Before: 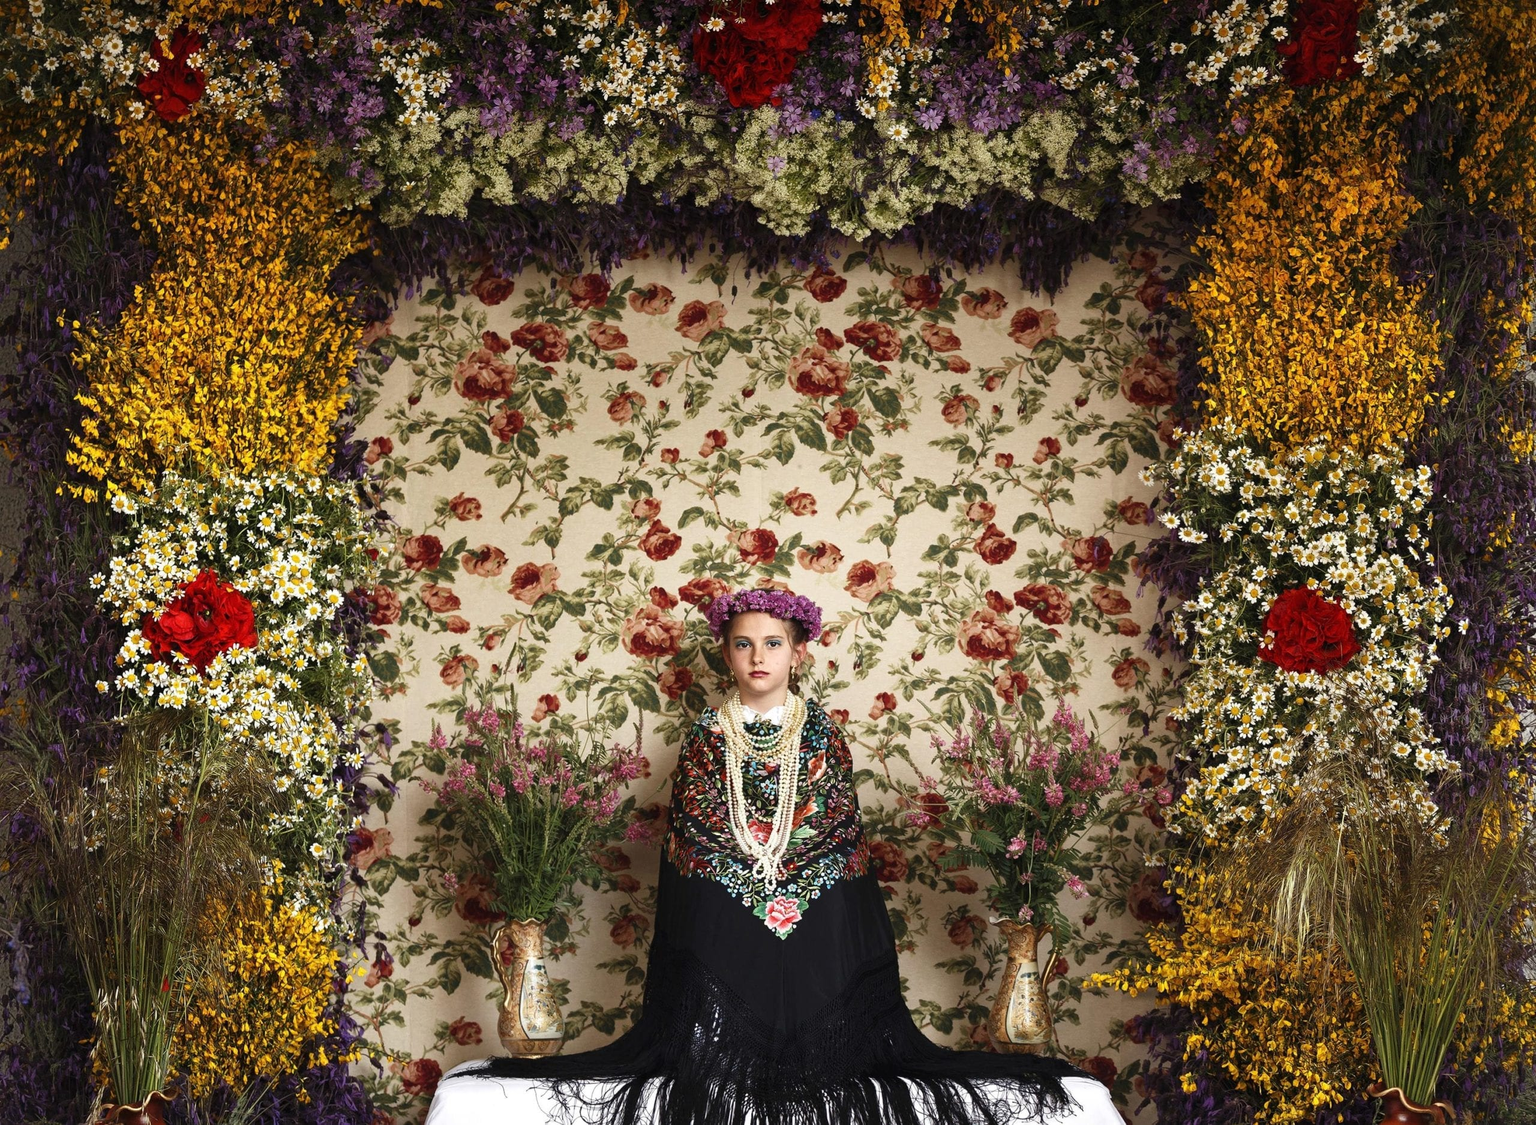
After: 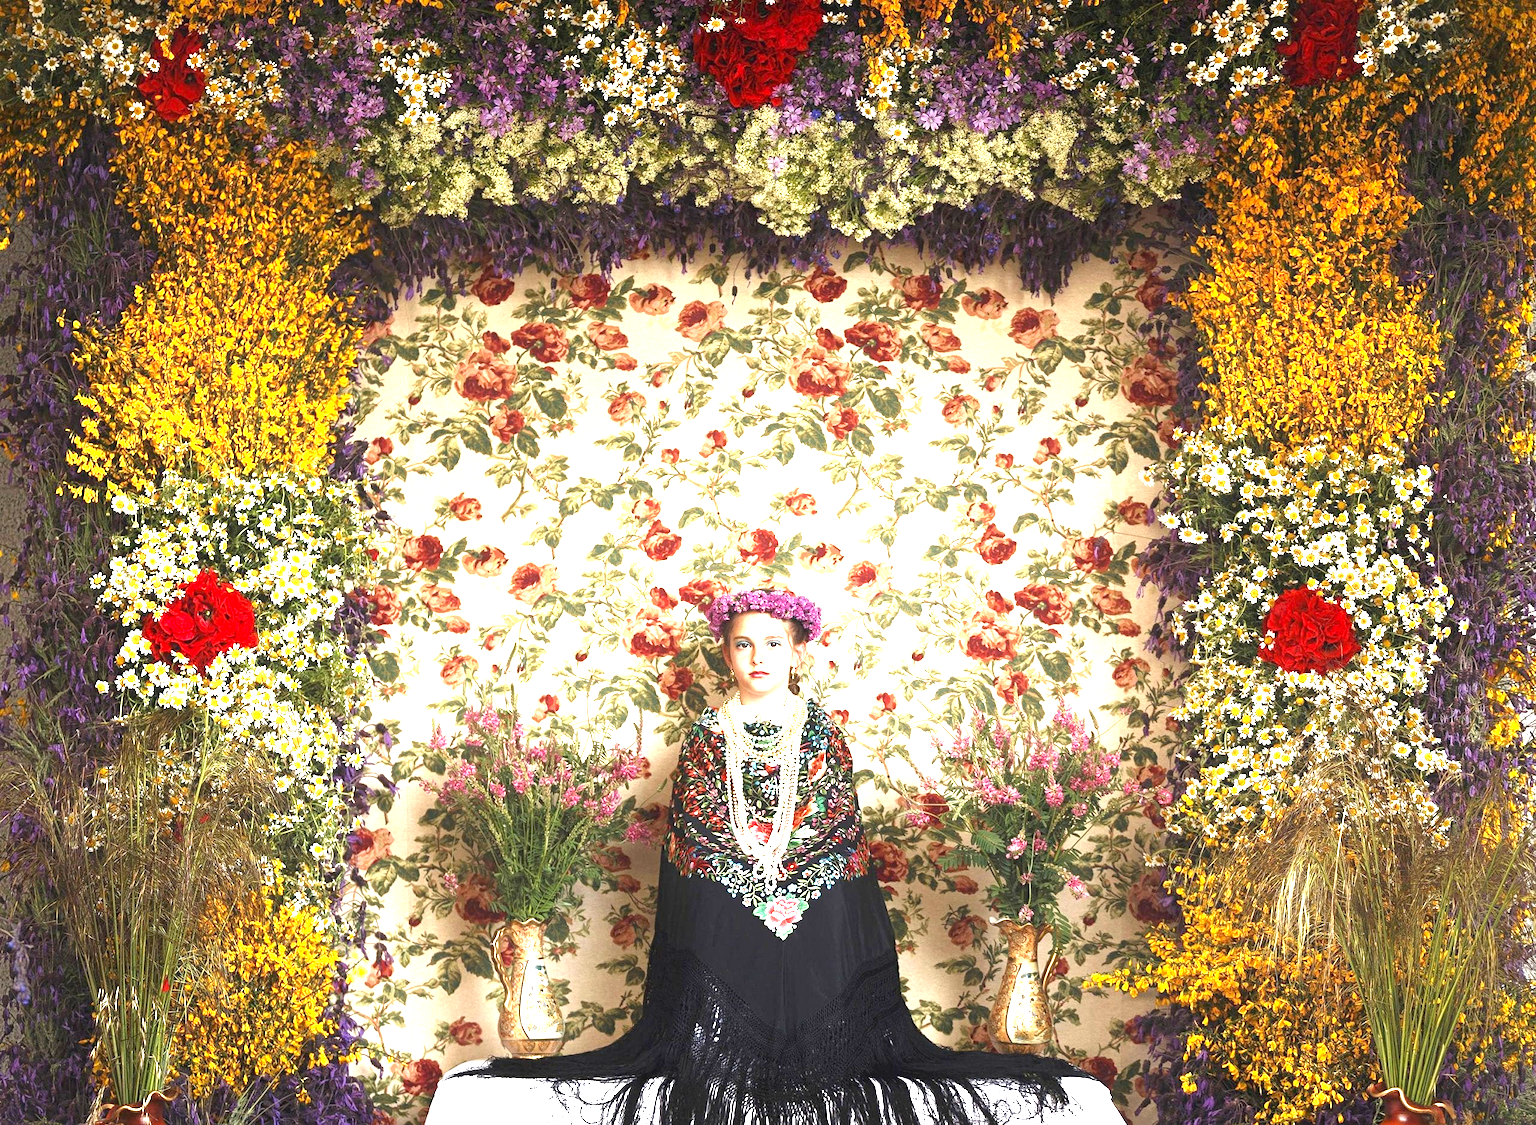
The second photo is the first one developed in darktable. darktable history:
contrast equalizer: y [[0.439, 0.44, 0.442, 0.457, 0.493, 0.498], [0.5 ×6], [0.5 ×6], [0 ×6], [0 ×6]]
exposure: black level correction 0.001, exposure 1.821 EV, compensate highlight preservation false
